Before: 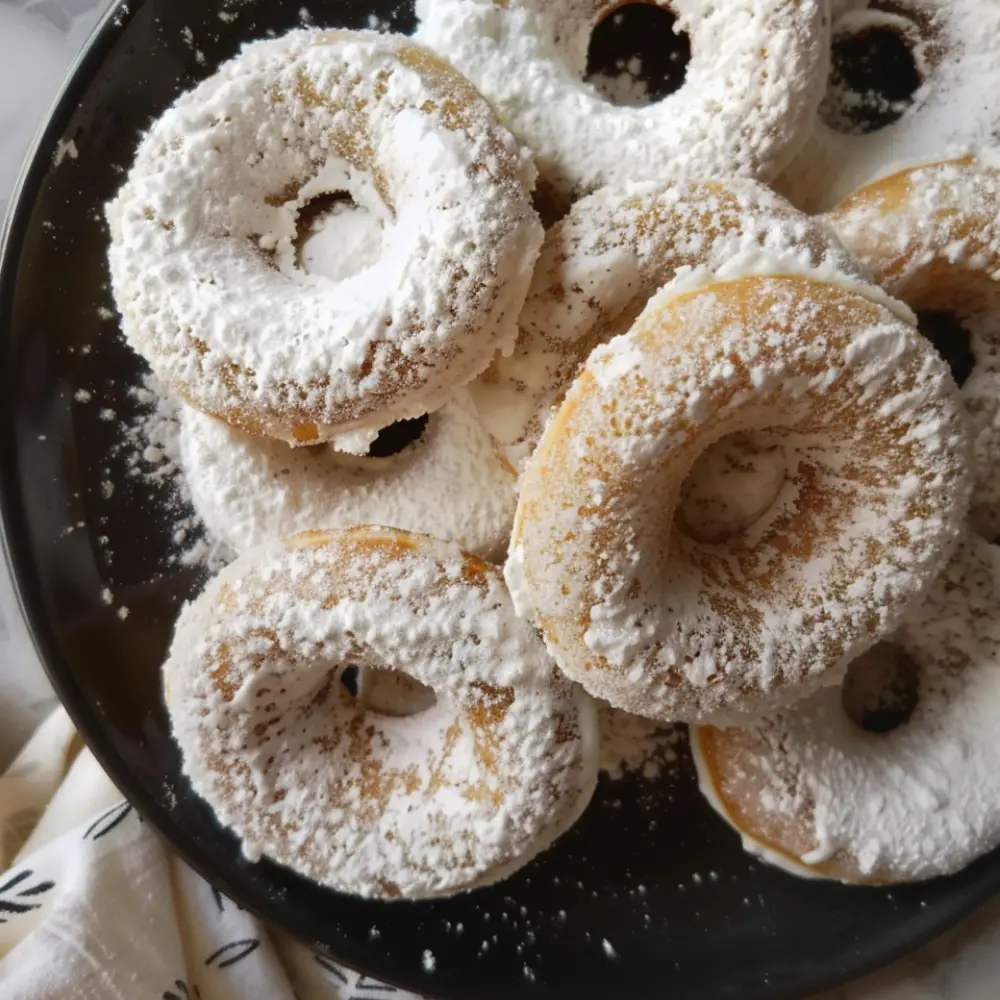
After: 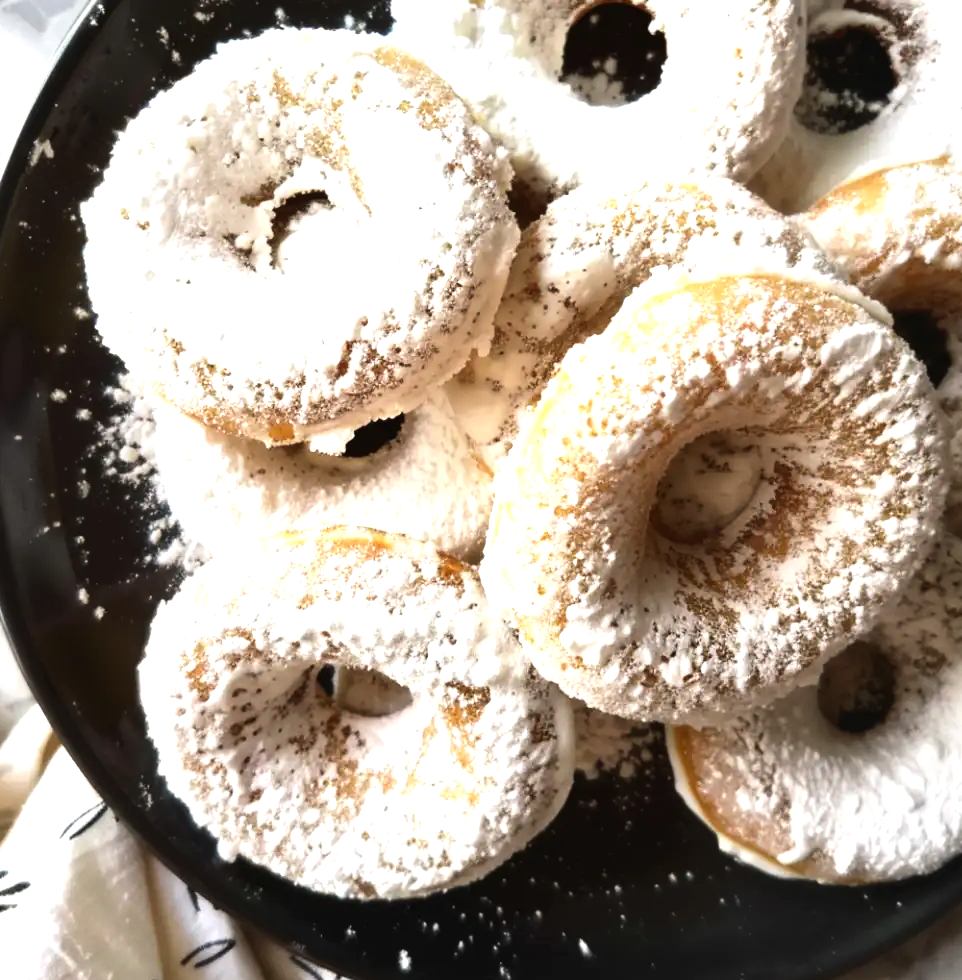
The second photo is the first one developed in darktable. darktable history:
exposure: exposure 0.609 EV, compensate highlight preservation false
crop and rotate: left 2.481%, right 1.311%, bottom 1.976%
tone equalizer: -8 EV -0.722 EV, -7 EV -0.674 EV, -6 EV -0.632 EV, -5 EV -0.378 EV, -3 EV 0.373 EV, -2 EV 0.6 EV, -1 EV 0.679 EV, +0 EV 0.756 EV, edges refinement/feathering 500, mask exposure compensation -1.57 EV, preserve details no
